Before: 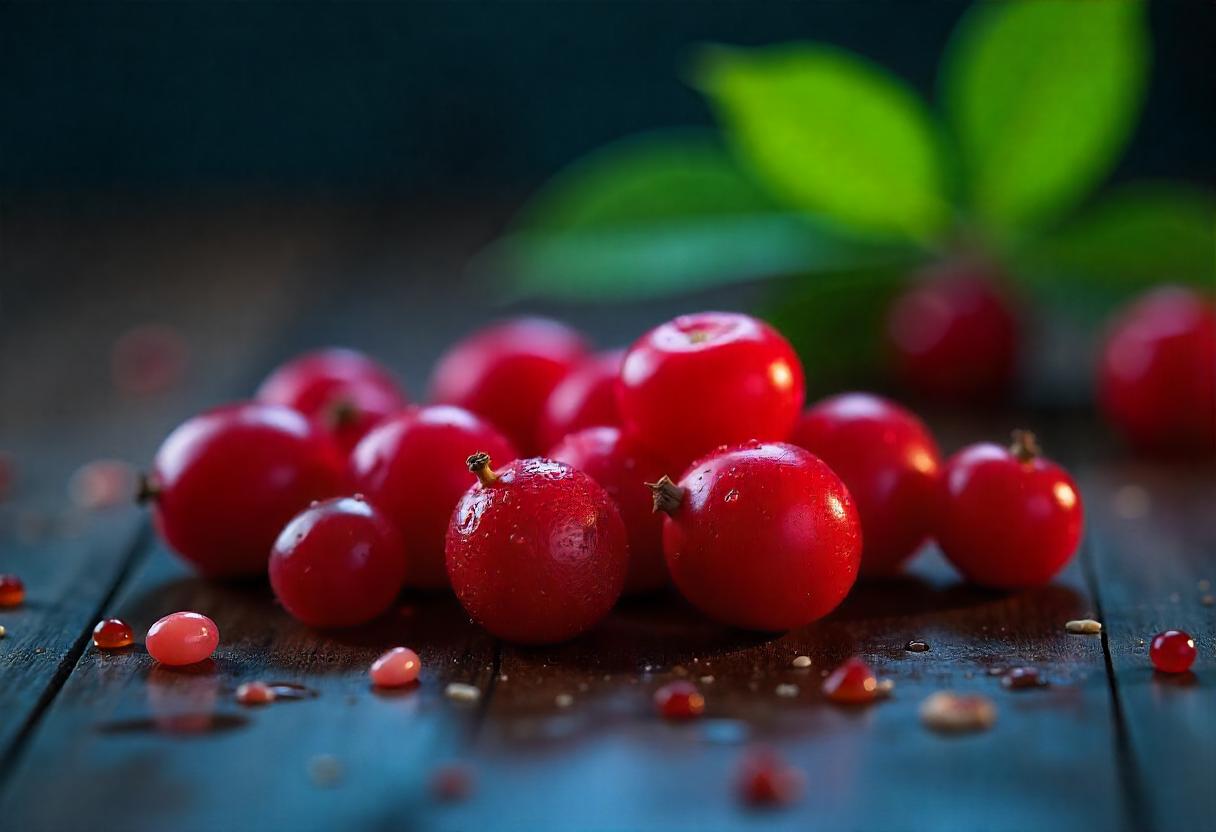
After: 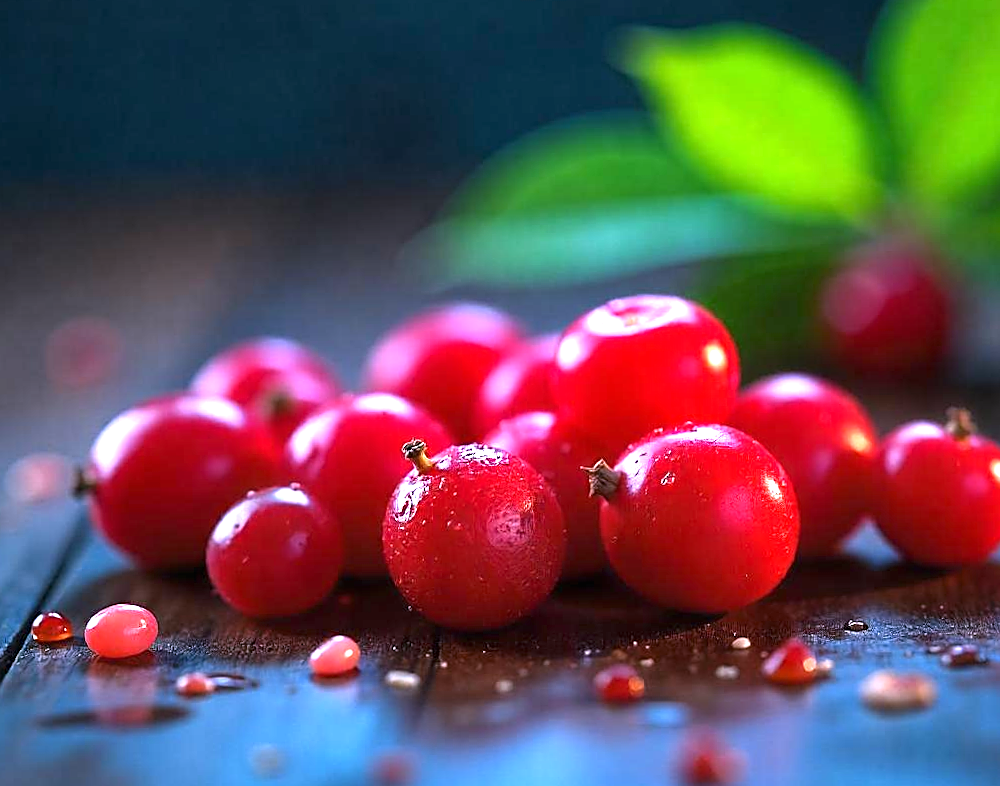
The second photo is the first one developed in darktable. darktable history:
exposure: black level correction 0, exposure 1.2 EV, compensate exposure bias true, compensate highlight preservation false
crop and rotate: angle 1°, left 4.281%, top 0.642%, right 11.383%, bottom 2.486%
sharpen: on, module defaults
white balance: red 1.042, blue 1.17
